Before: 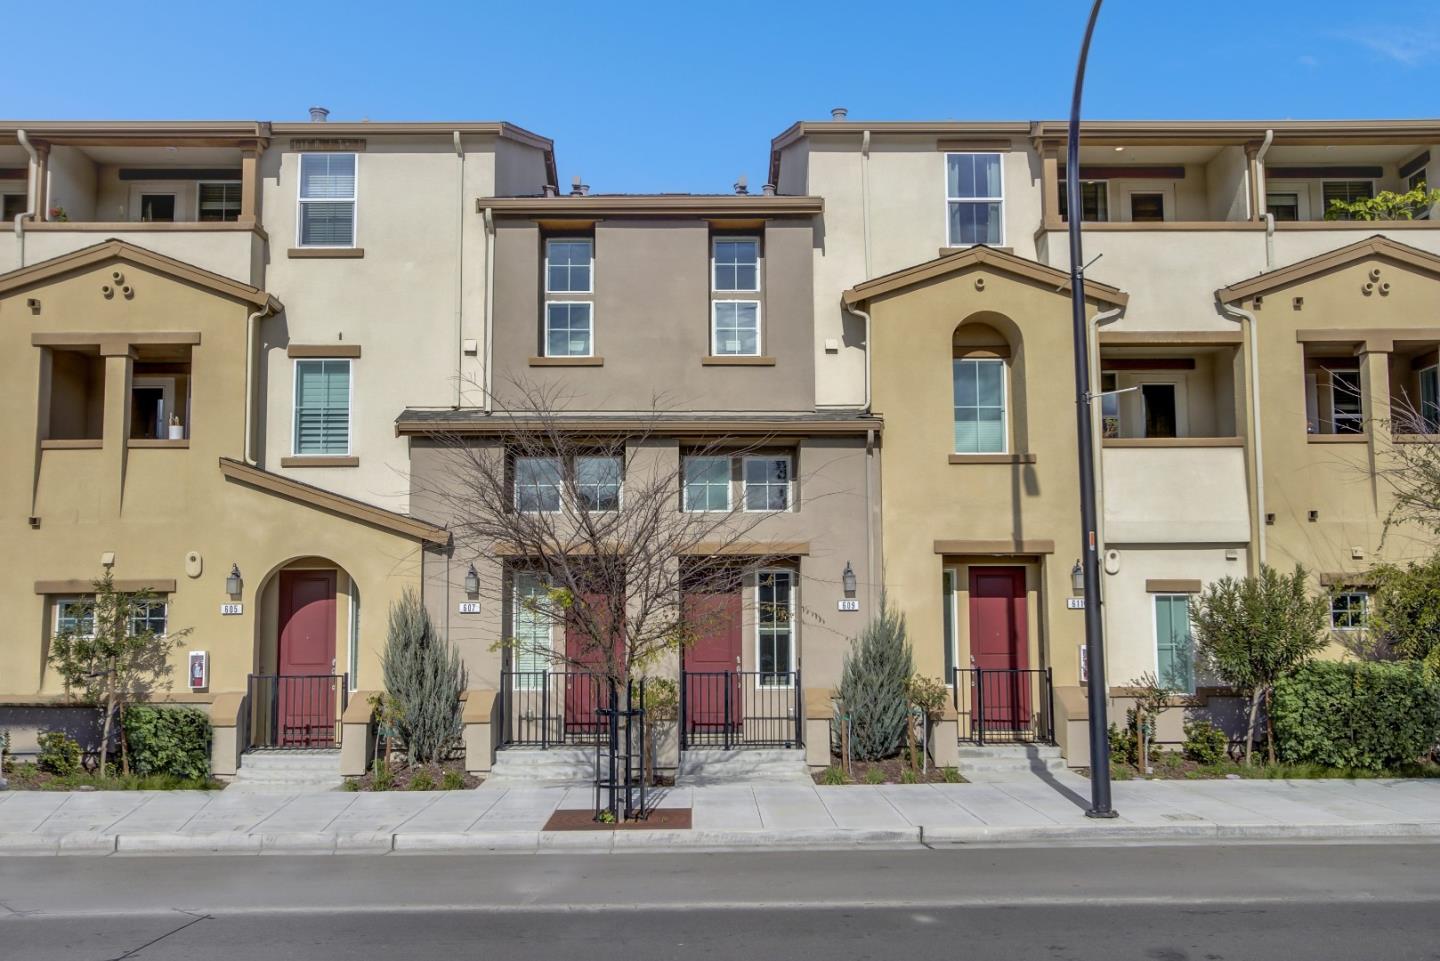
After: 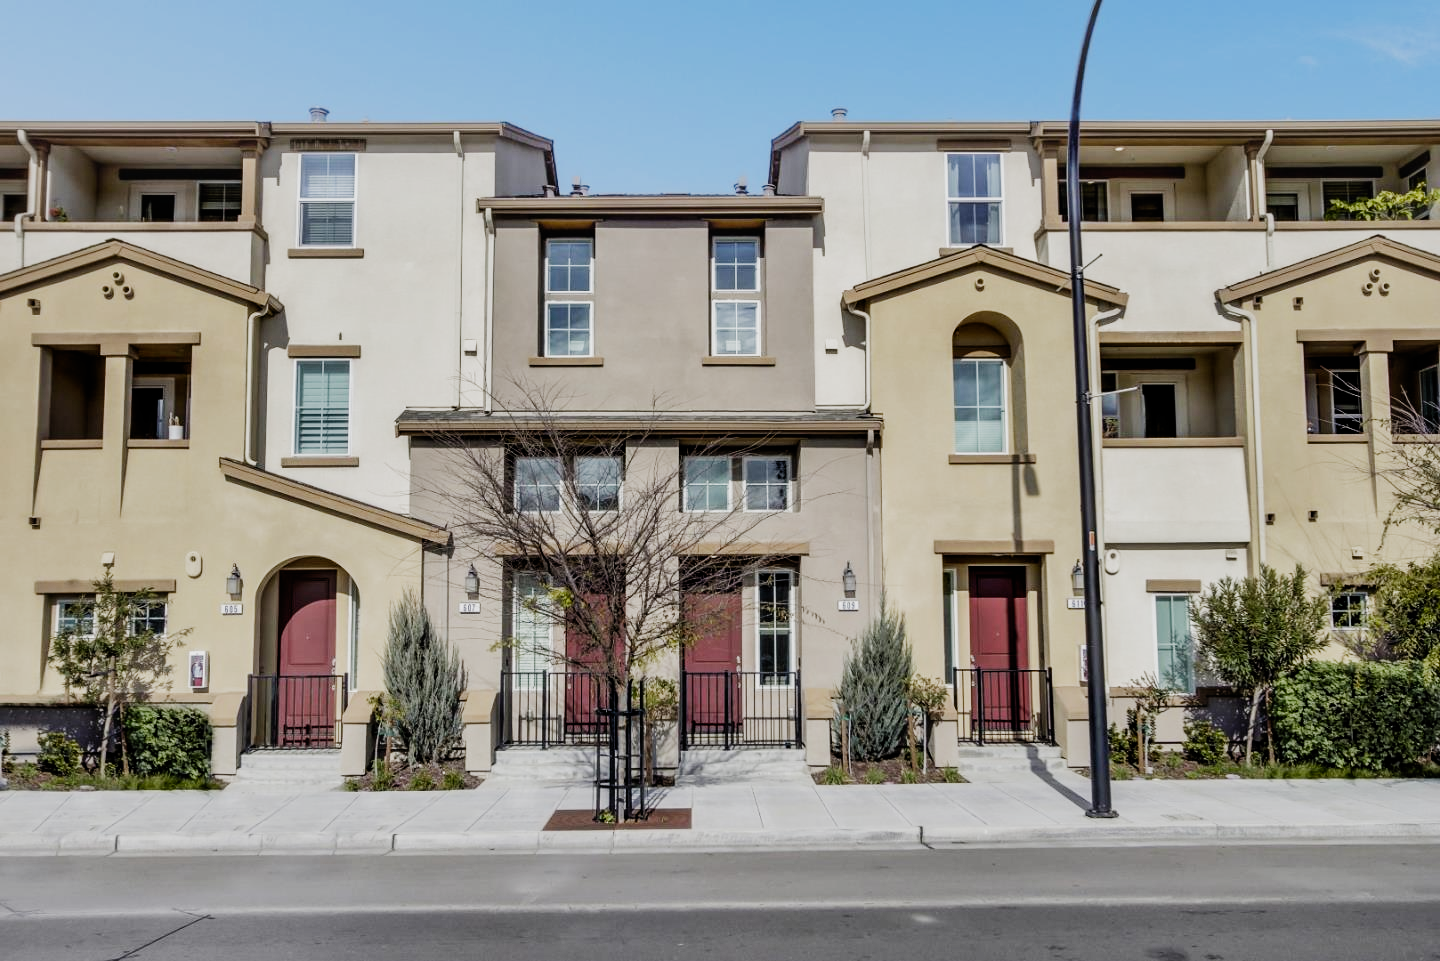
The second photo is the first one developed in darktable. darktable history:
tone equalizer: -8 EV -0.784 EV, -7 EV -0.739 EV, -6 EV -0.585 EV, -5 EV -0.378 EV, -3 EV 0.398 EV, -2 EV 0.6 EV, -1 EV 0.676 EV, +0 EV 0.736 EV, edges refinement/feathering 500, mask exposure compensation -1.57 EV, preserve details no
filmic rgb: black relative exposure -7.65 EV, white relative exposure 4.56 EV, threshold 5.99 EV, hardness 3.61, add noise in highlights 0.002, preserve chrominance no, color science v3 (2019), use custom middle-gray values true, contrast in highlights soft, enable highlight reconstruction true
